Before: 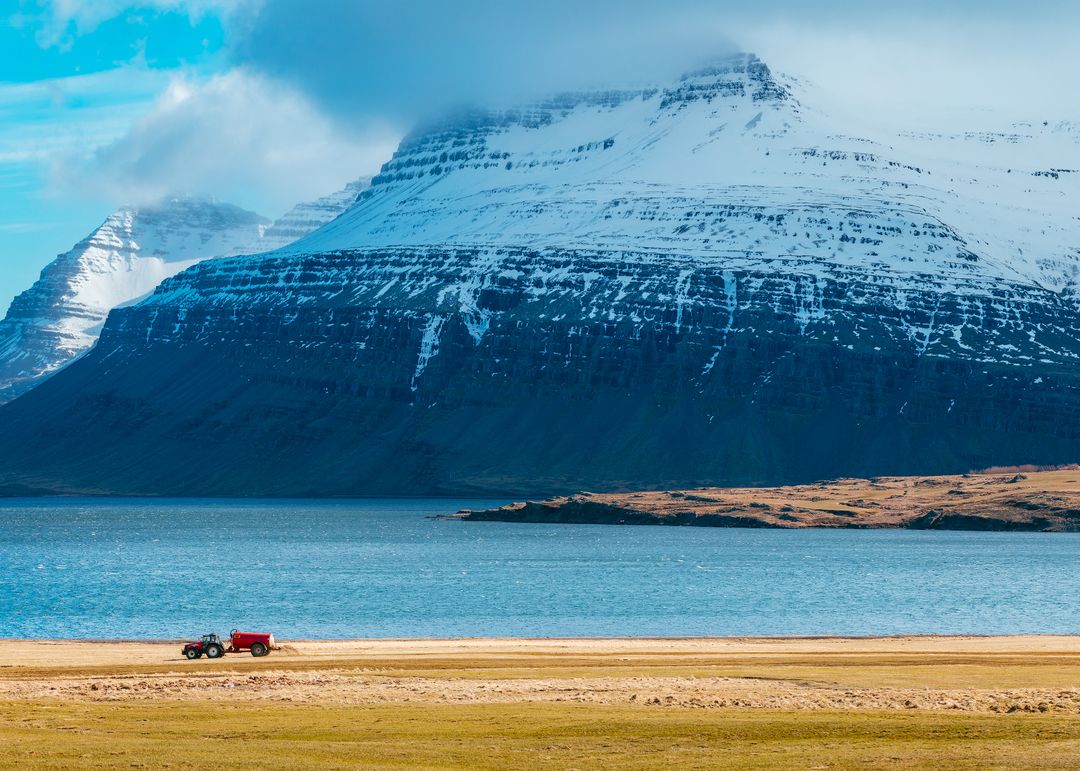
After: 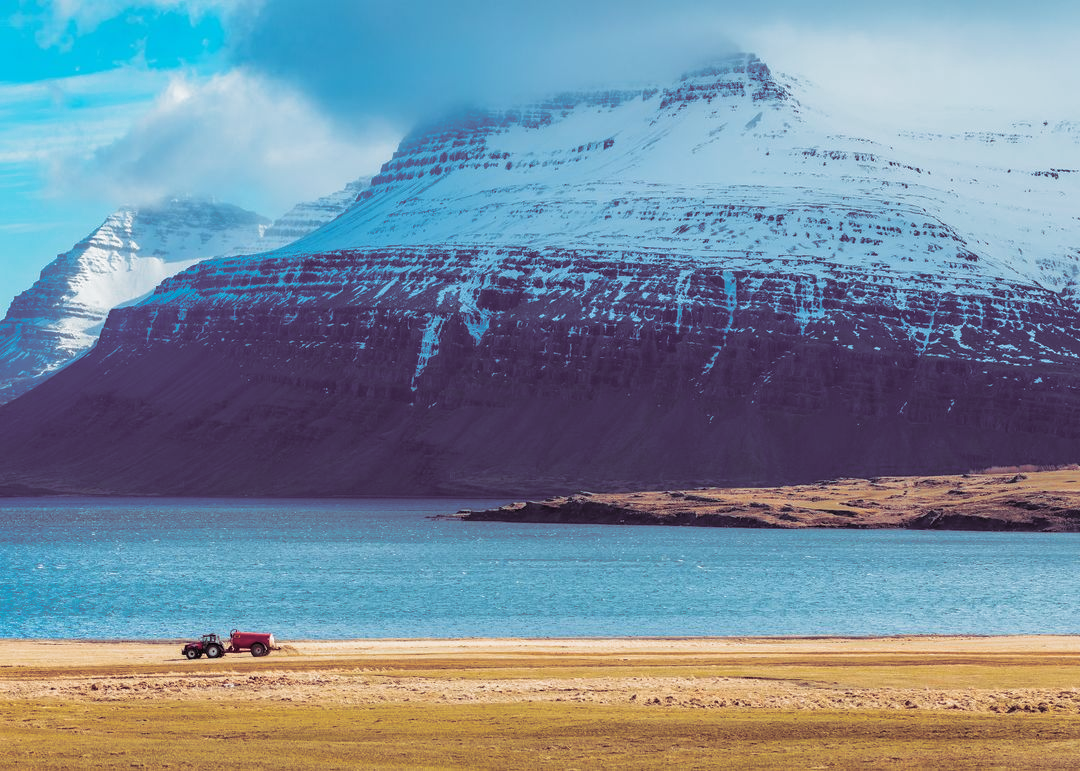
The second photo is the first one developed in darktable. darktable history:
split-toning: shadows › hue 316.8°, shadows › saturation 0.47, highlights › hue 201.6°, highlights › saturation 0, balance -41.97, compress 28.01%
